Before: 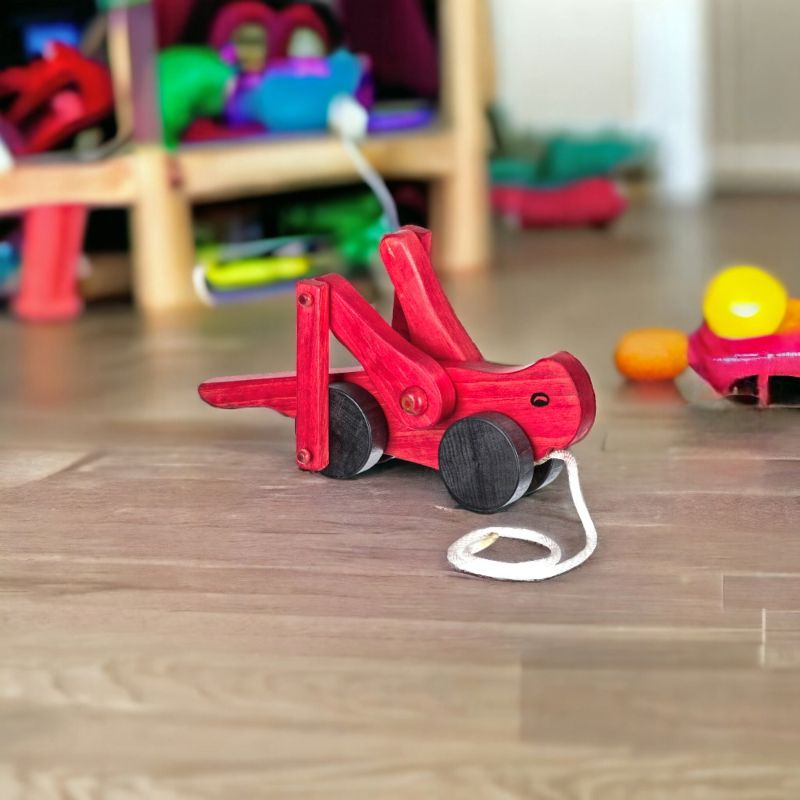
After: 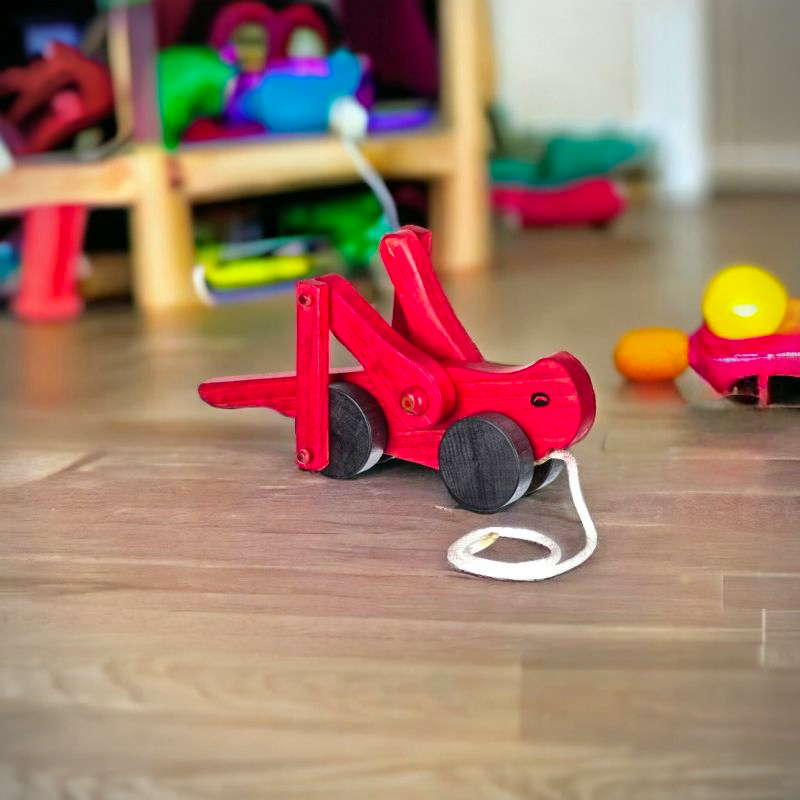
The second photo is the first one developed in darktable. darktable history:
color balance rgb: perceptual saturation grading › global saturation 20%, global vibrance 20%
vignetting: fall-off start 91.19%
